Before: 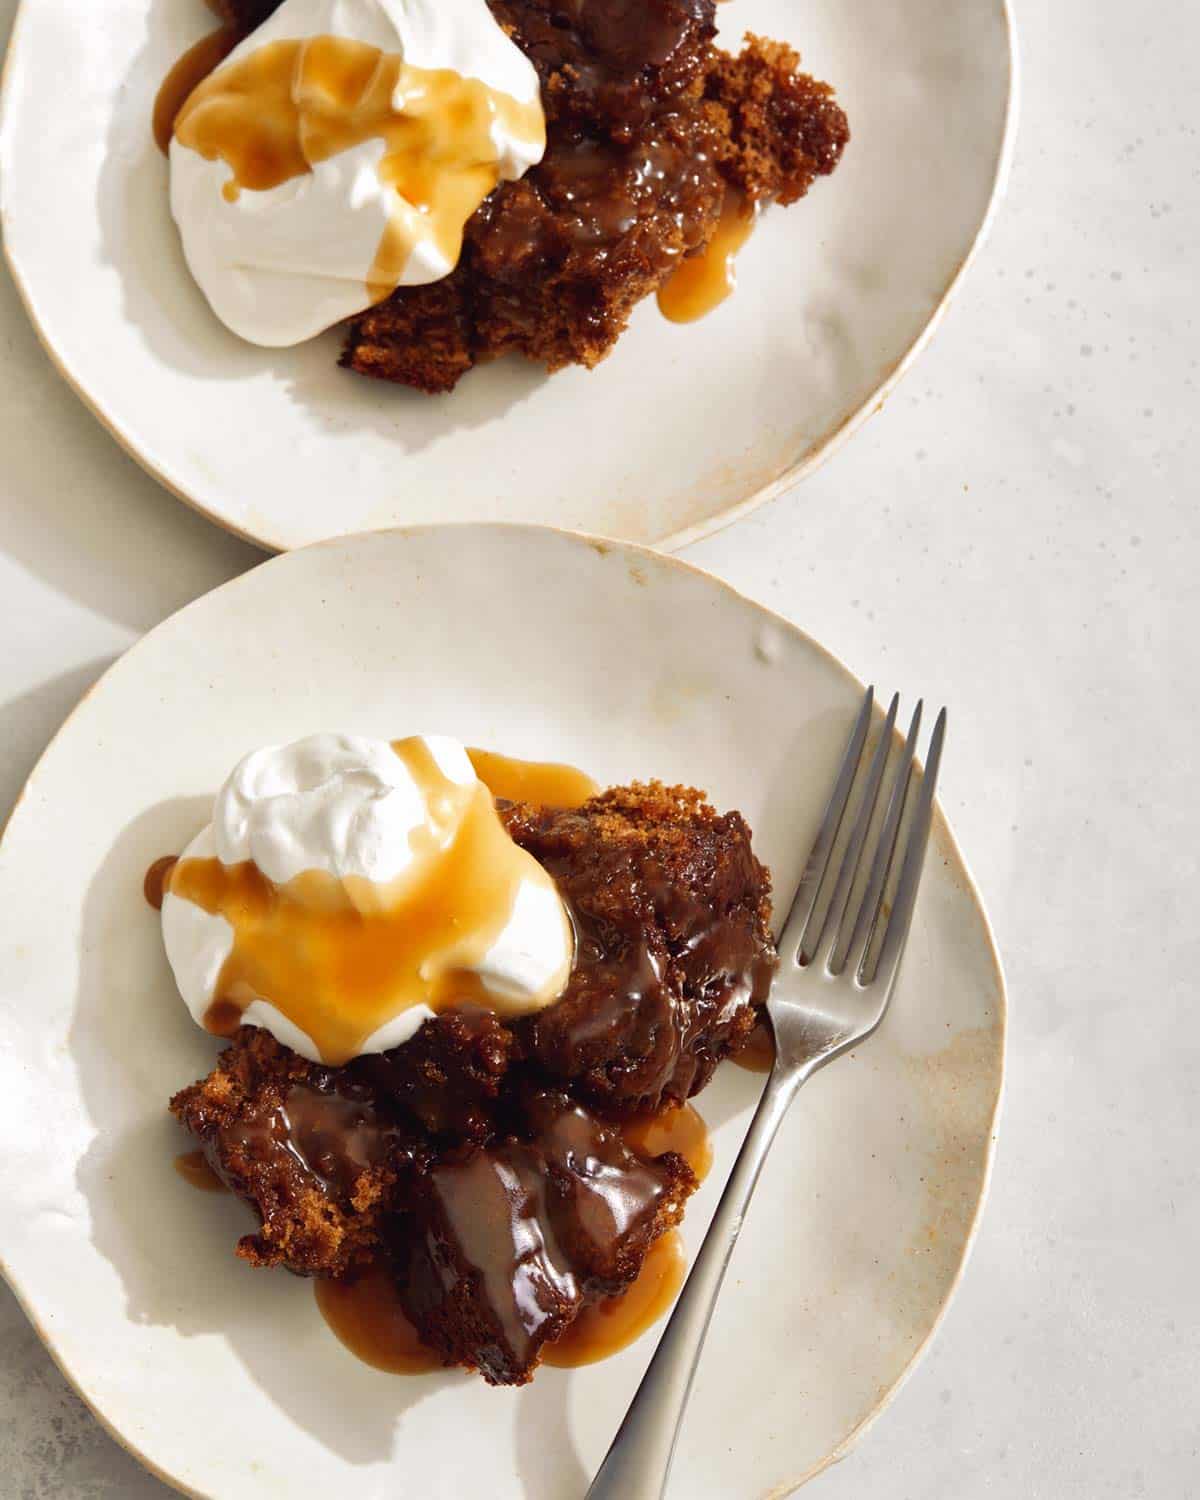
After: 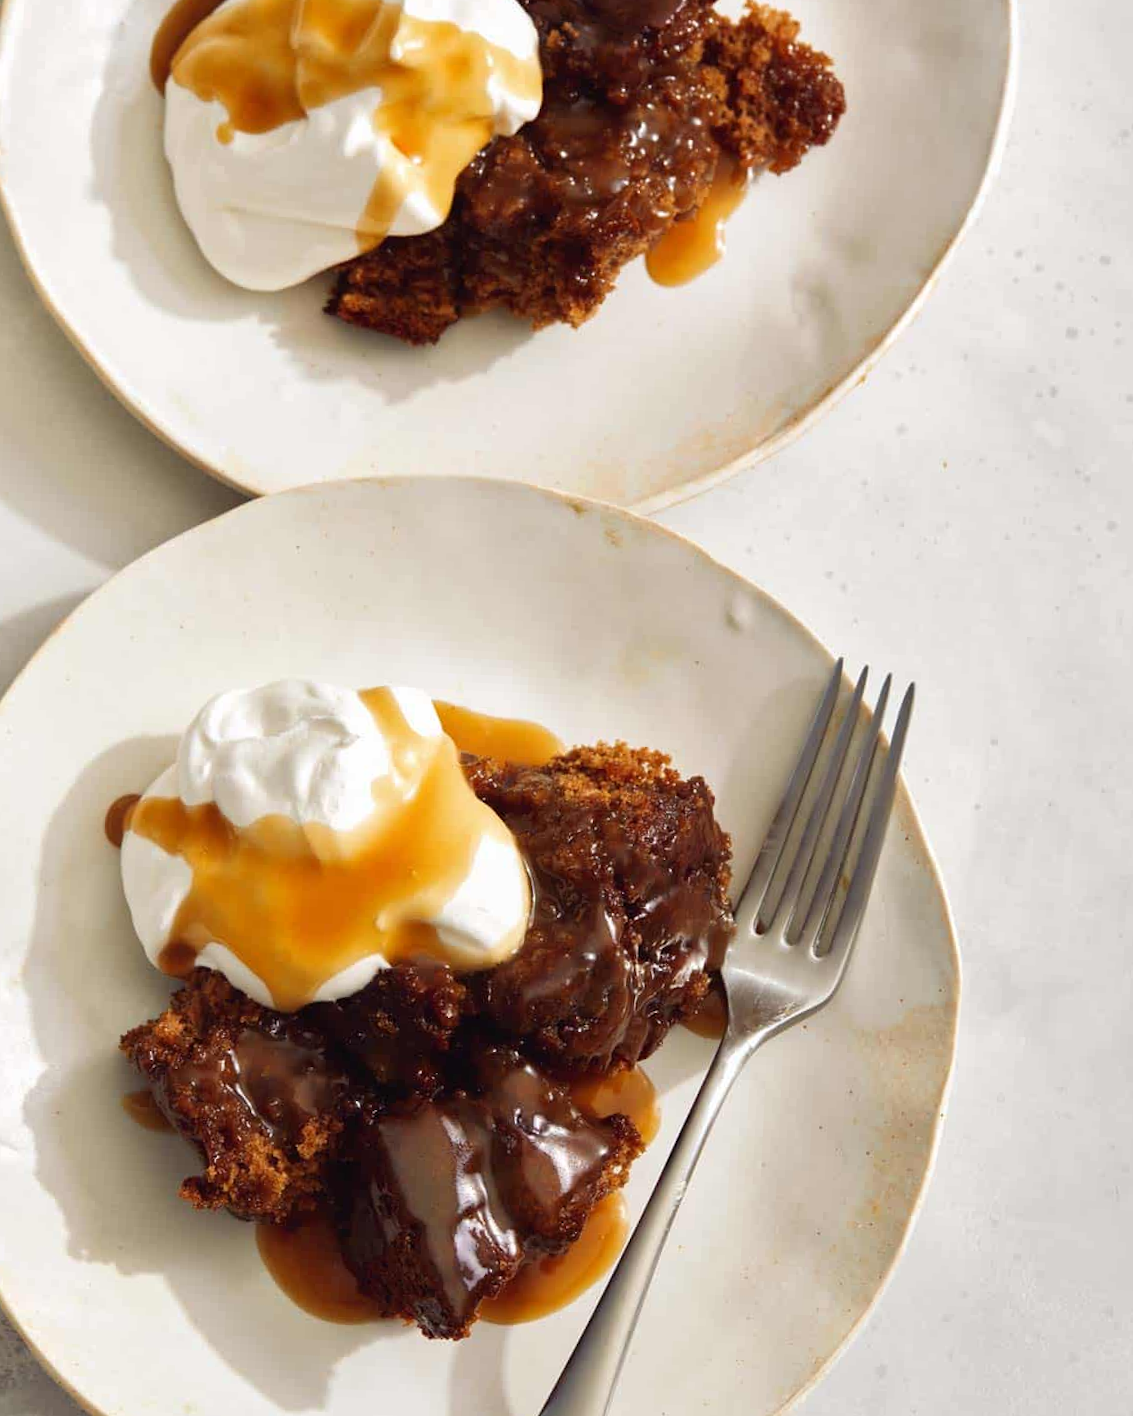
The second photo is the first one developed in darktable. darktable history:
crop and rotate: angle -2.74°
